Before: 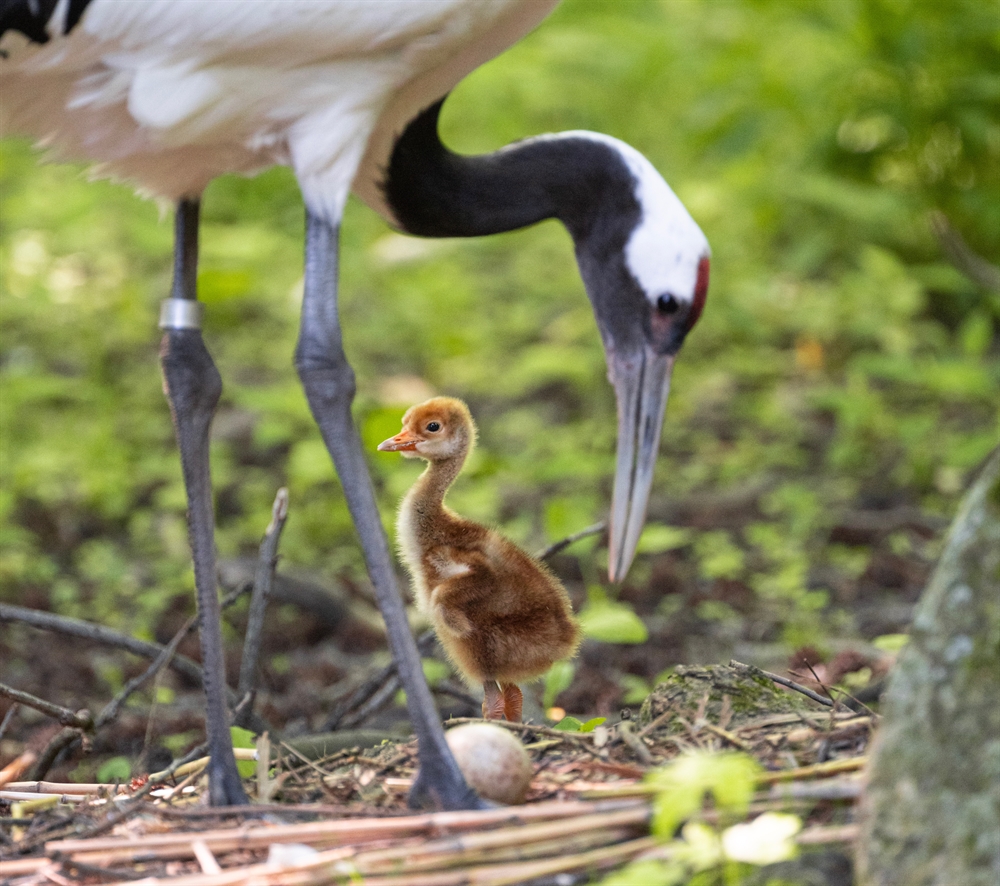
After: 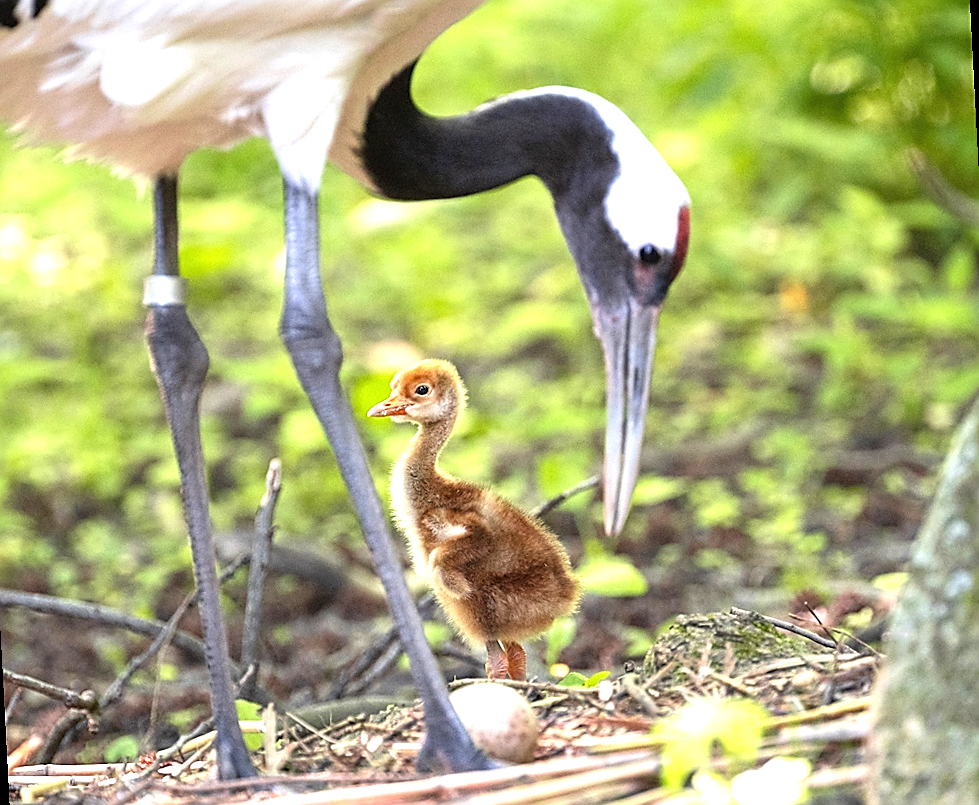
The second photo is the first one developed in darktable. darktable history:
rotate and perspective: rotation -3°, crop left 0.031, crop right 0.968, crop top 0.07, crop bottom 0.93
exposure: exposure 1.061 EV, compensate highlight preservation false
sharpen: radius 1.4, amount 1.25, threshold 0.7
